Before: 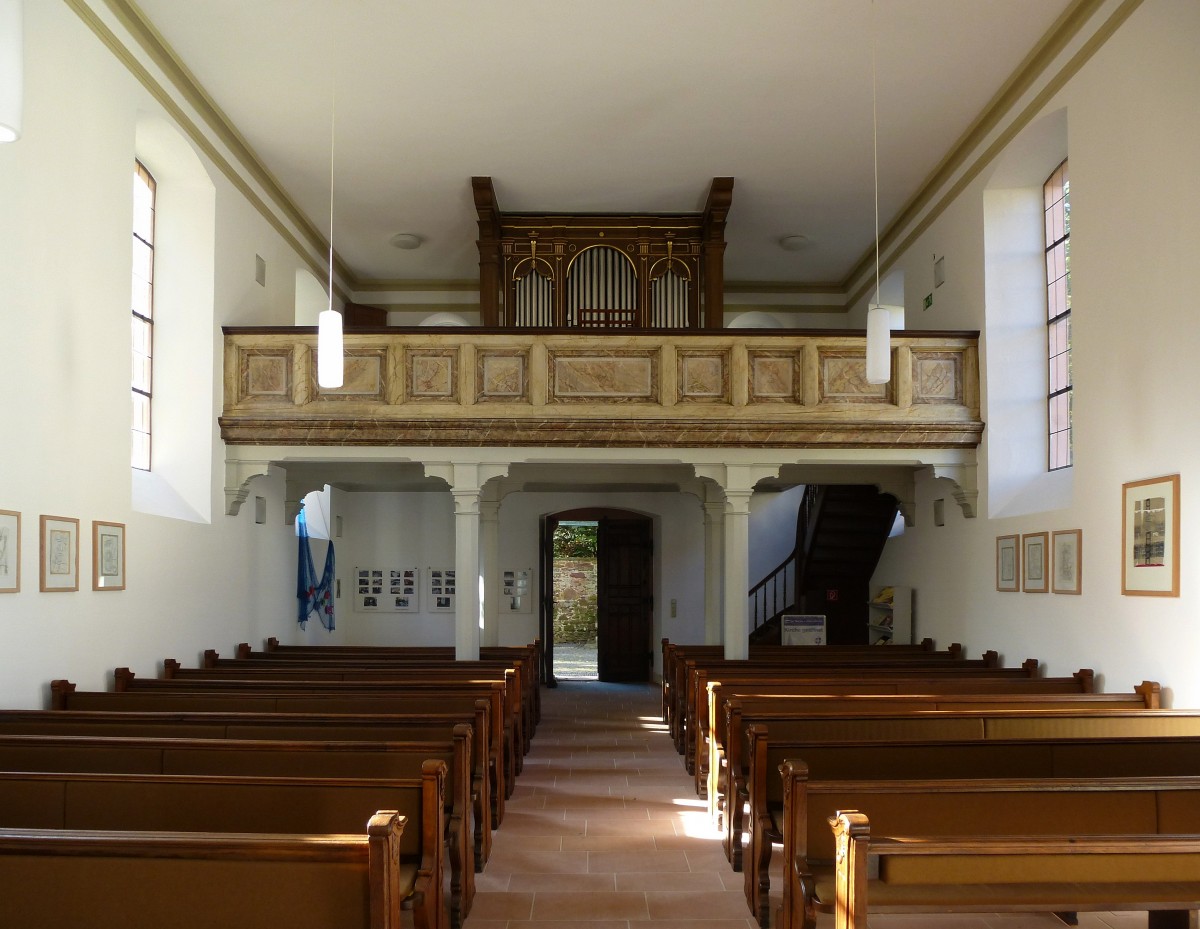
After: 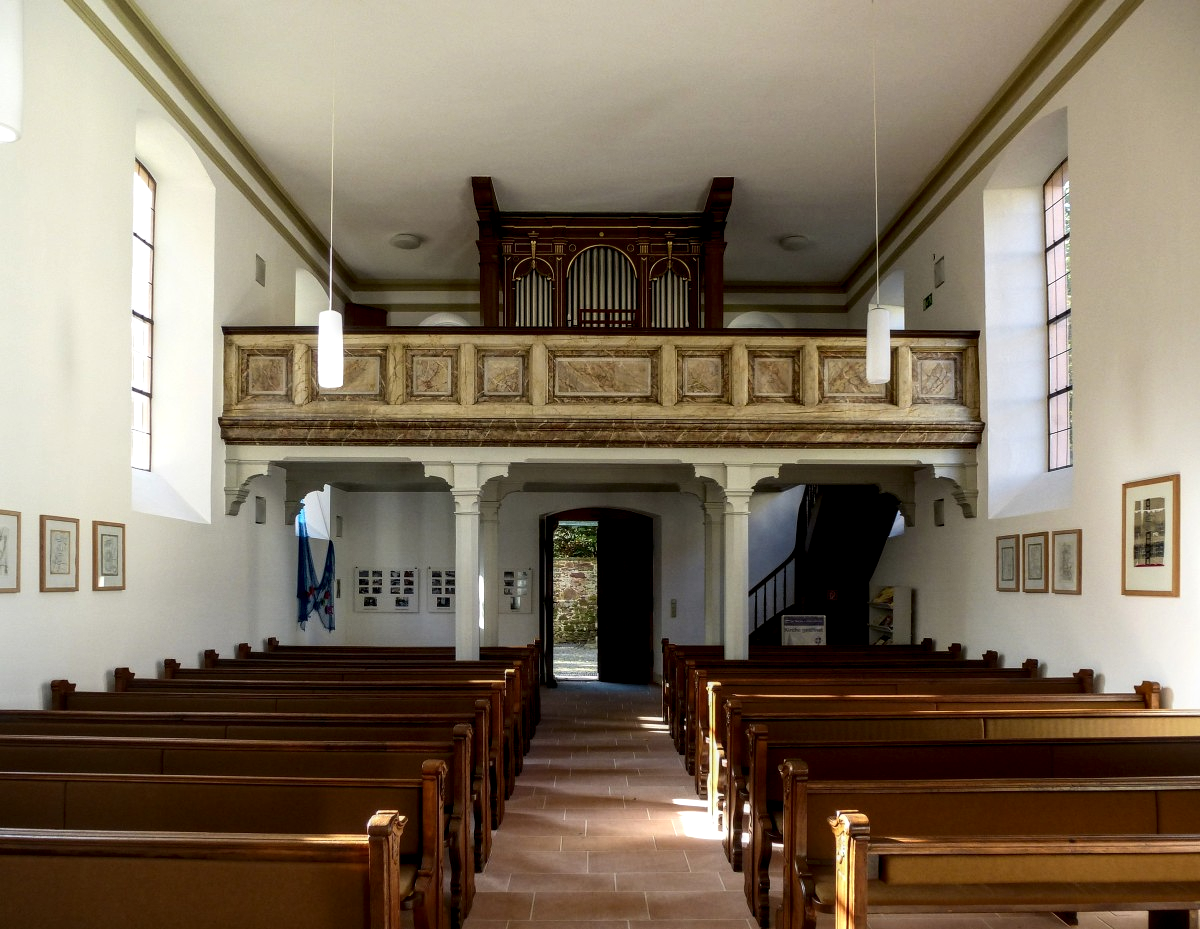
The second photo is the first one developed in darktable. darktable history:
contrast brightness saturation: contrast 0.14
local contrast: highlights 25%, detail 150%
